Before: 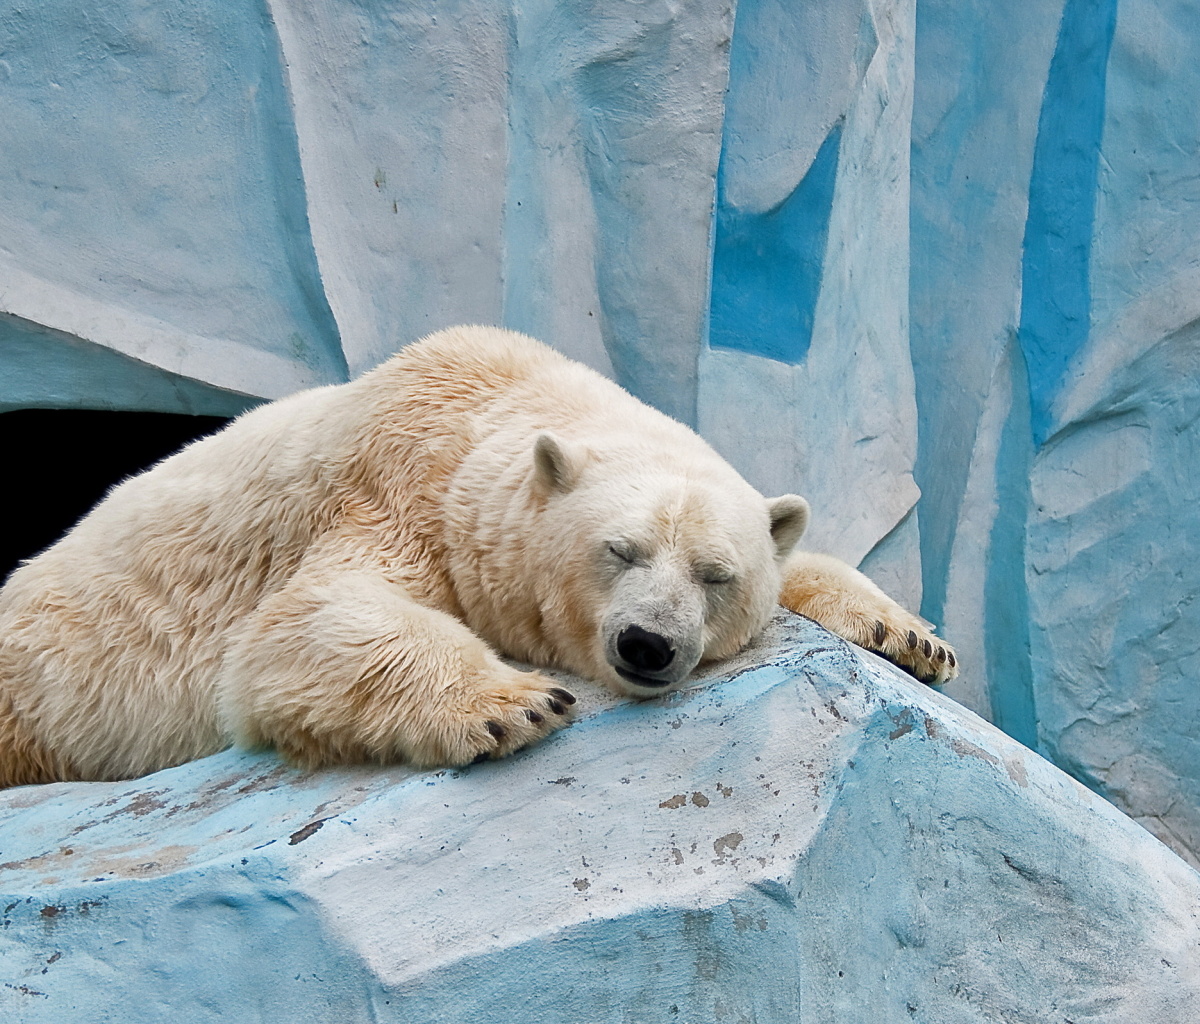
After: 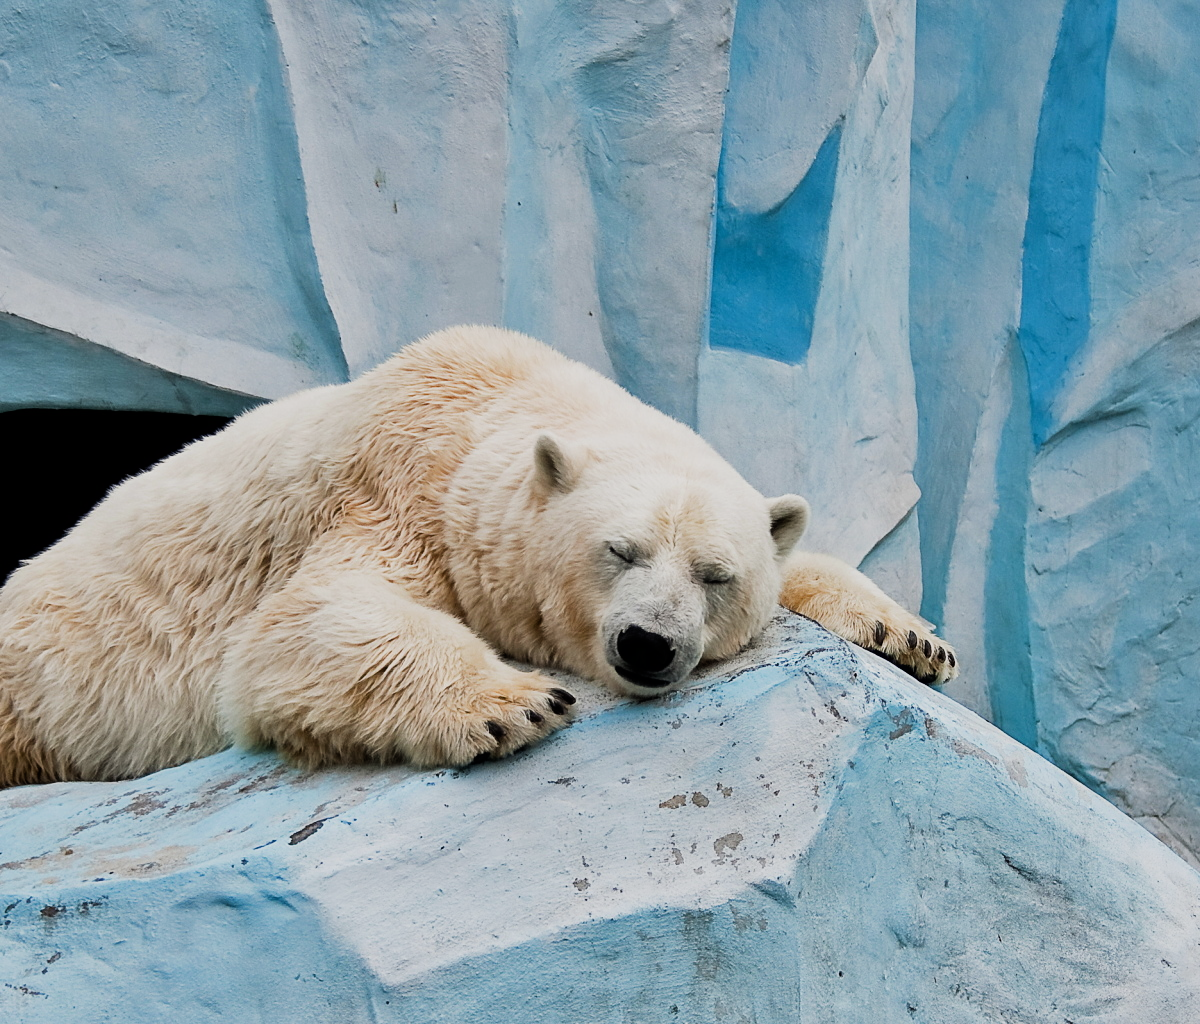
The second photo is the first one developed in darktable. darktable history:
filmic rgb: black relative exposure -7.65 EV, white relative exposure 4.56 EV, hardness 3.61, contrast 1.243
